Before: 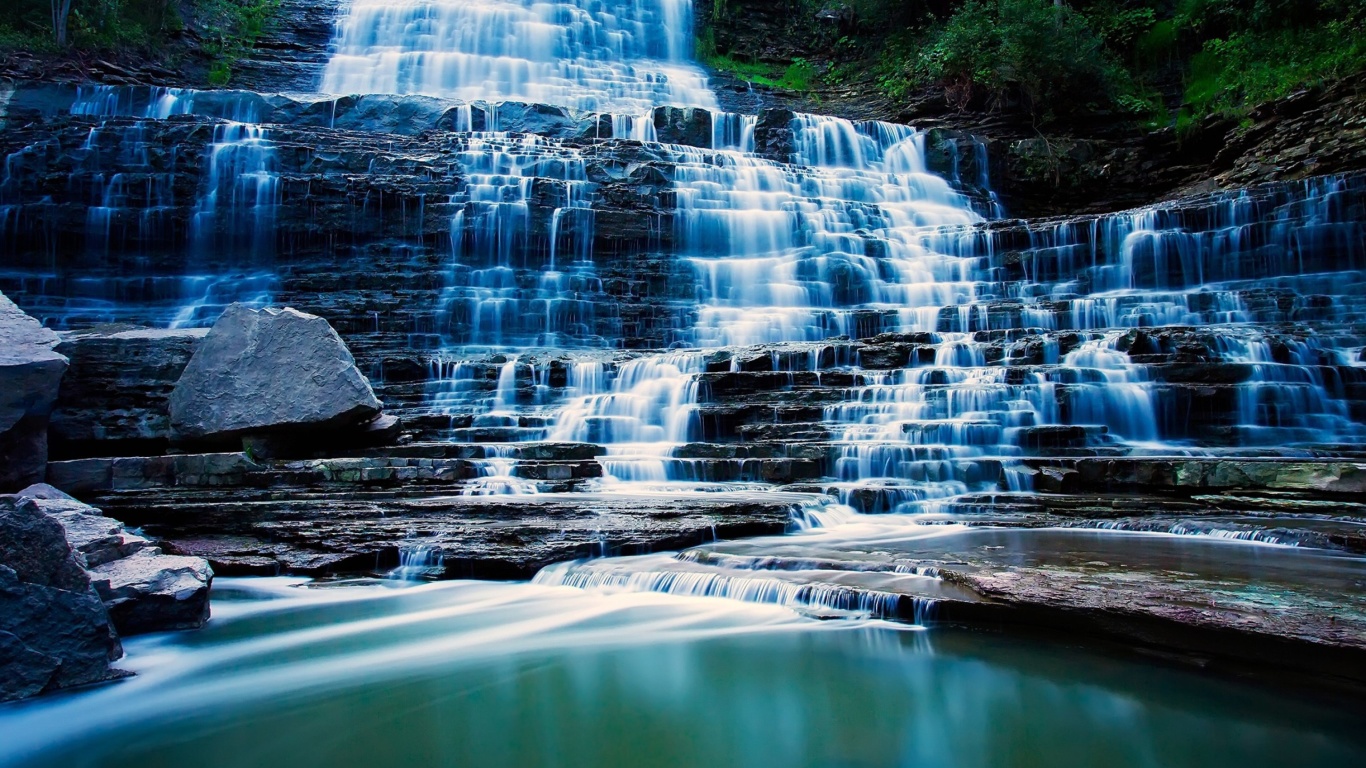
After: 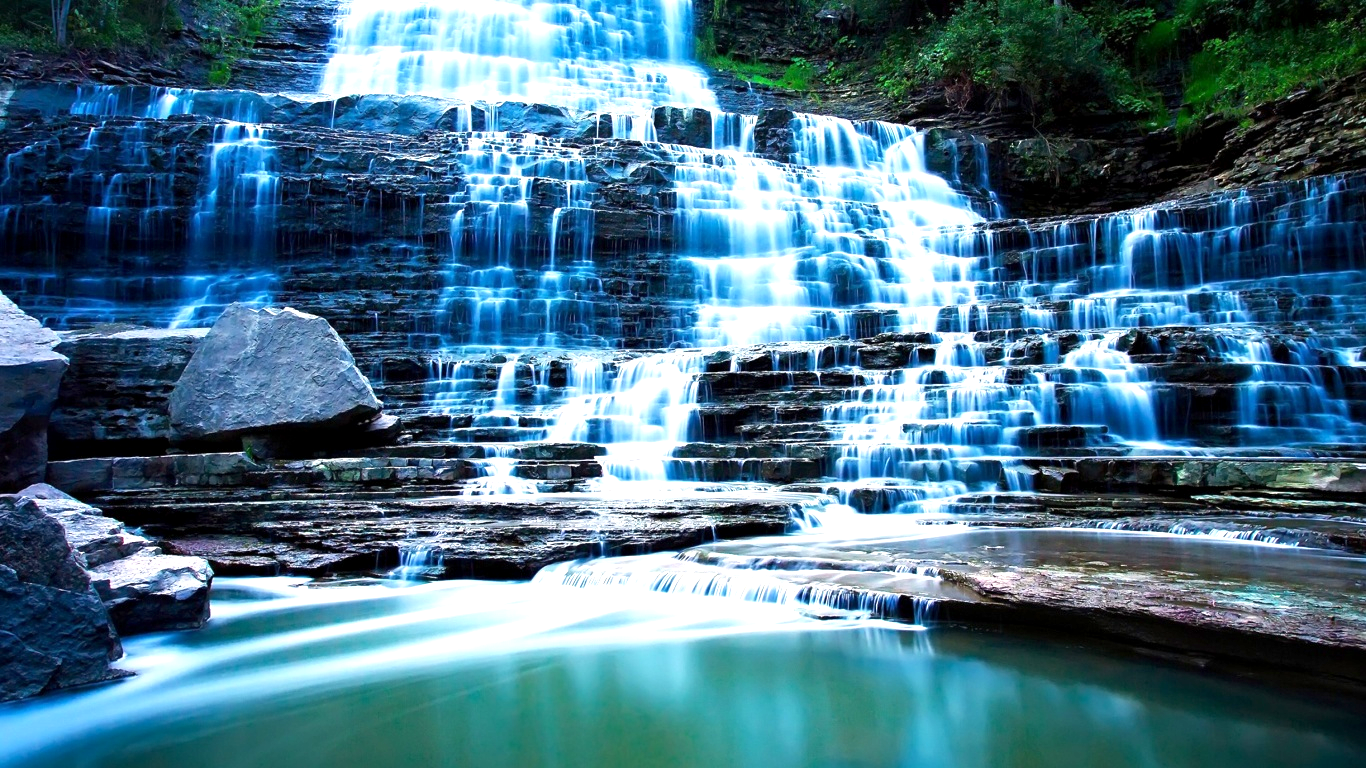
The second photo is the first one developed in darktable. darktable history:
exposure: black level correction 0.001, exposure 0.963 EV, compensate highlight preservation false
